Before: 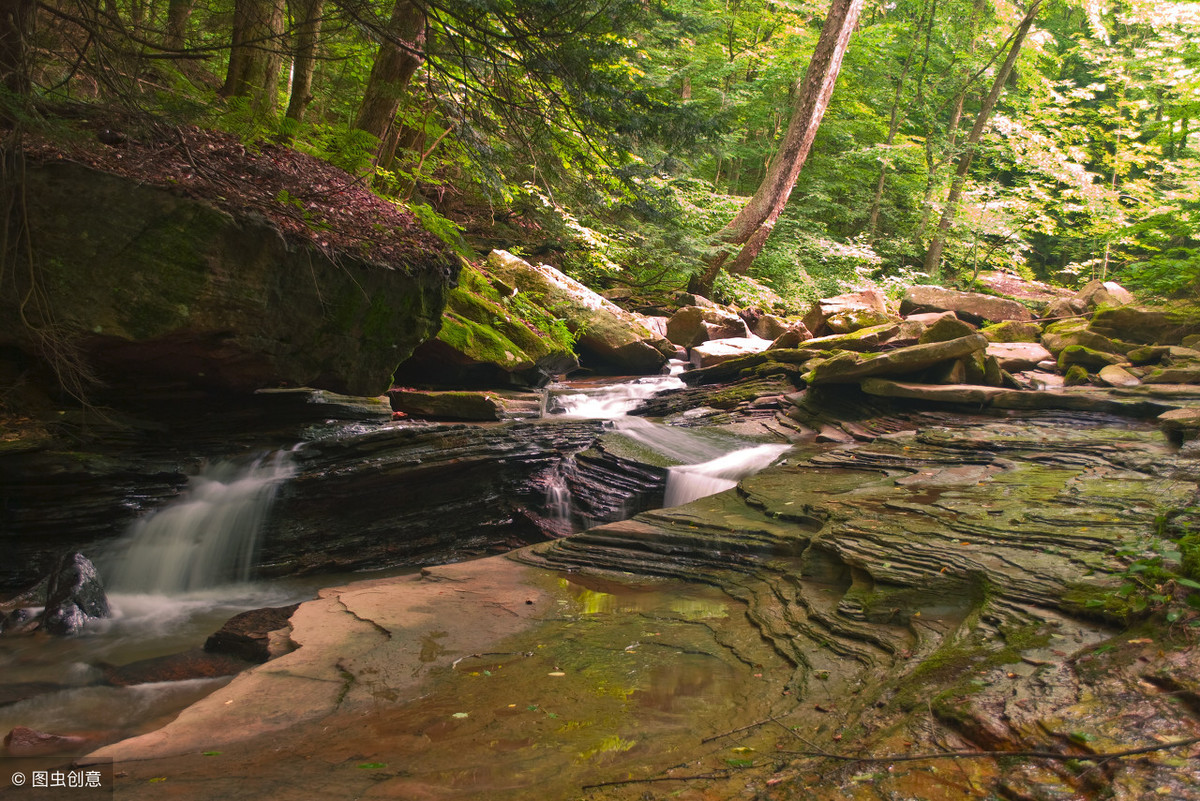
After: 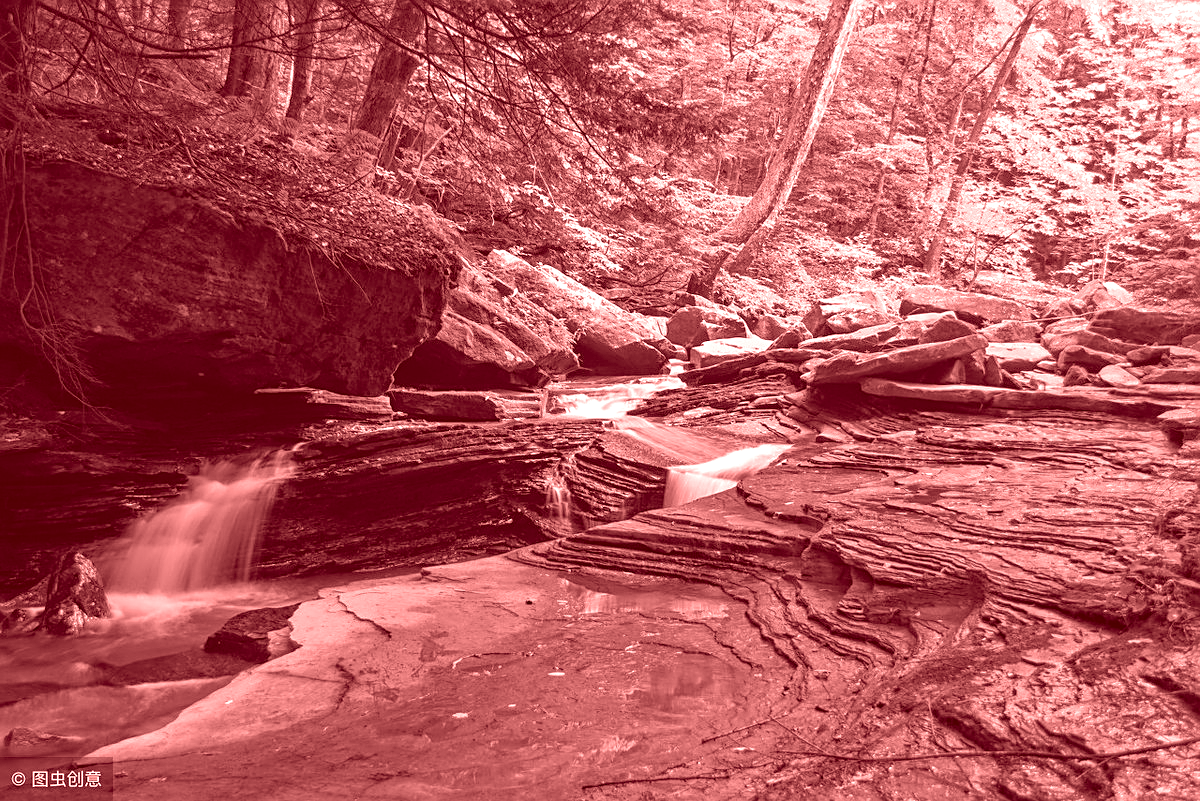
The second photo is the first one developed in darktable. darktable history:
color correction: highlights a* 10.21, highlights b* 9.79, shadows a* 8.61, shadows b* 7.88, saturation 0.8
colorize: saturation 60%, source mix 100%
local contrast: detail 130%
sharpen: on, module defaults
